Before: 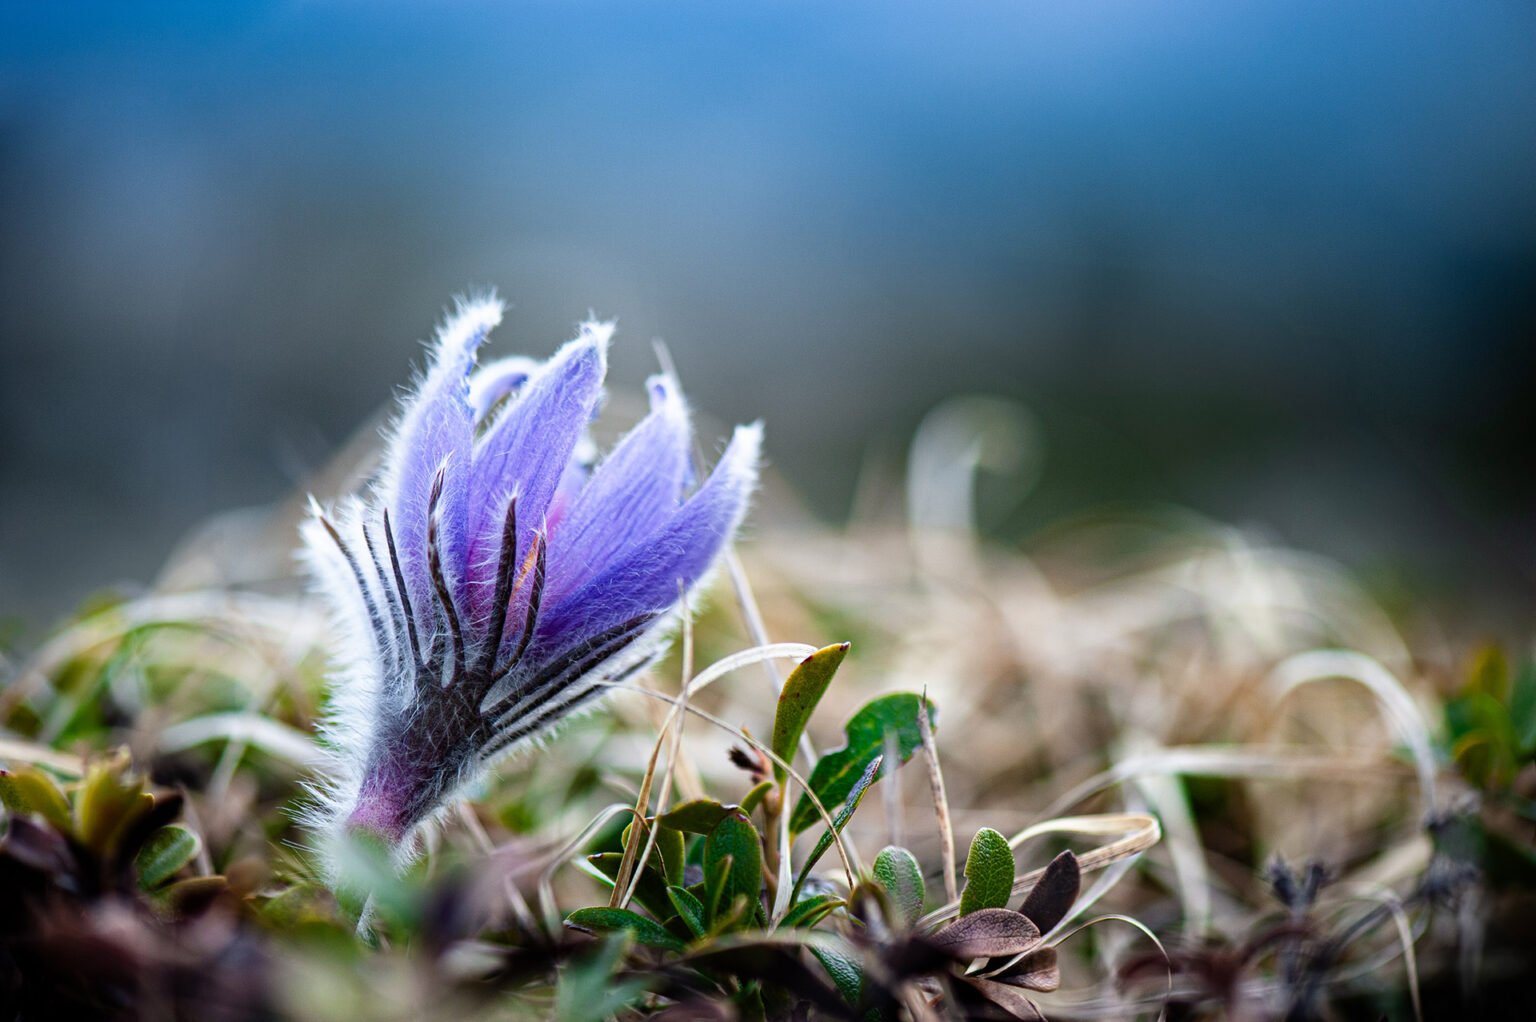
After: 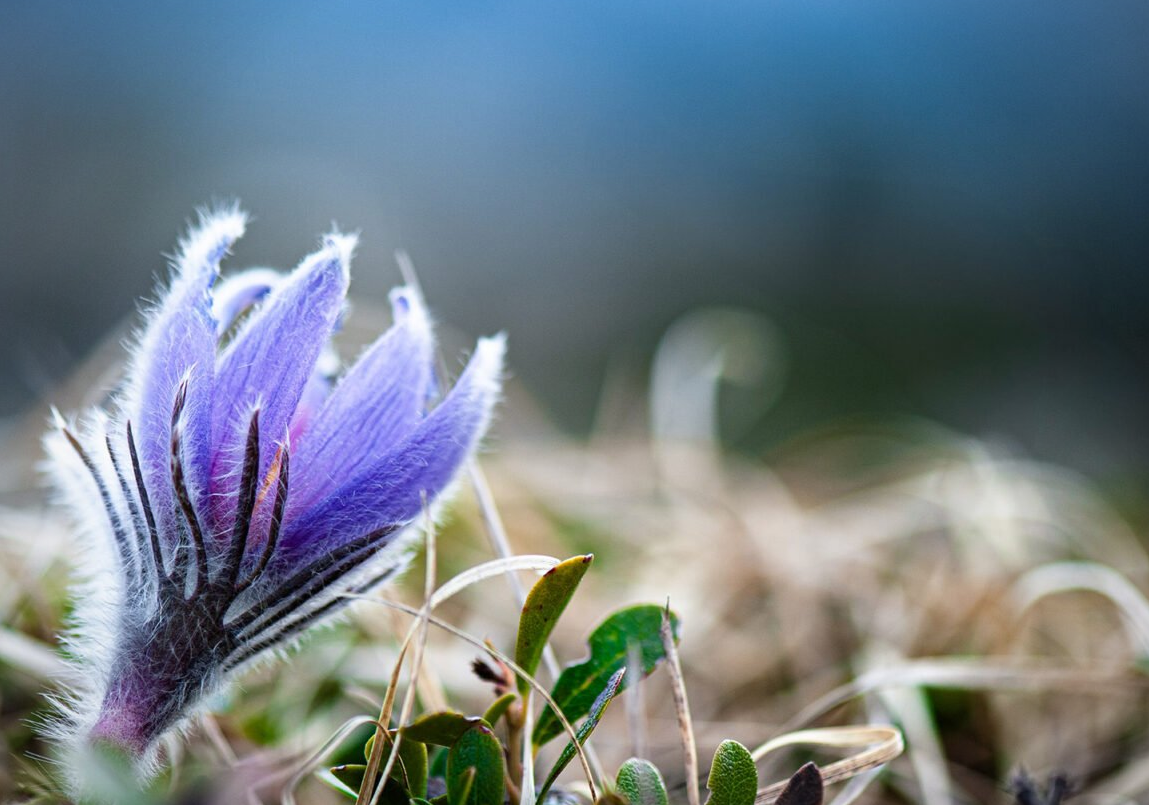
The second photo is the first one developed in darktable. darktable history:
vignetting: fall-off radius 81.94%
crop: left 16.768%, top 8.653%, right 8.362%, bottom 12.485%
